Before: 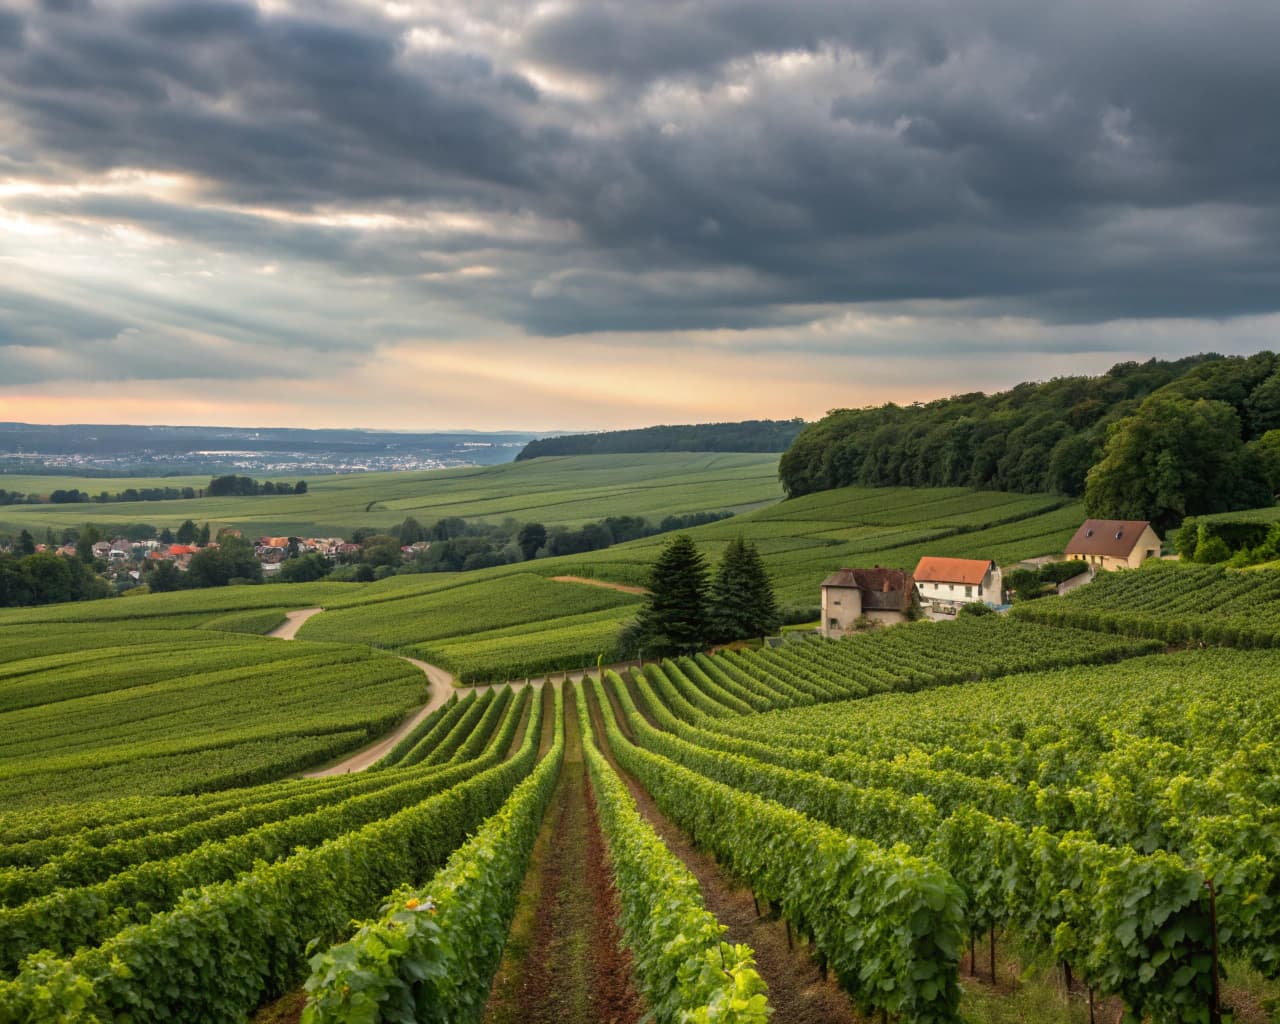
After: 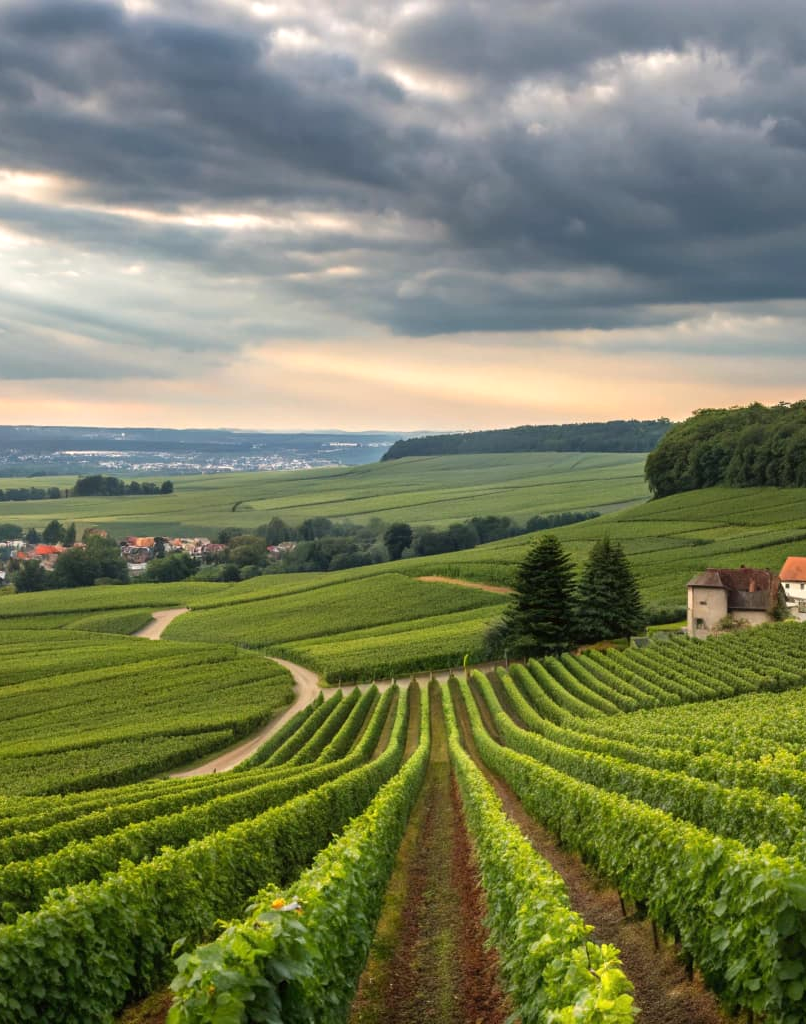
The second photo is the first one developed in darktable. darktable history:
exposure: exposure 0.224 EV, compensate highlight preservation false
crop: left 10.48%, right 26.492%
